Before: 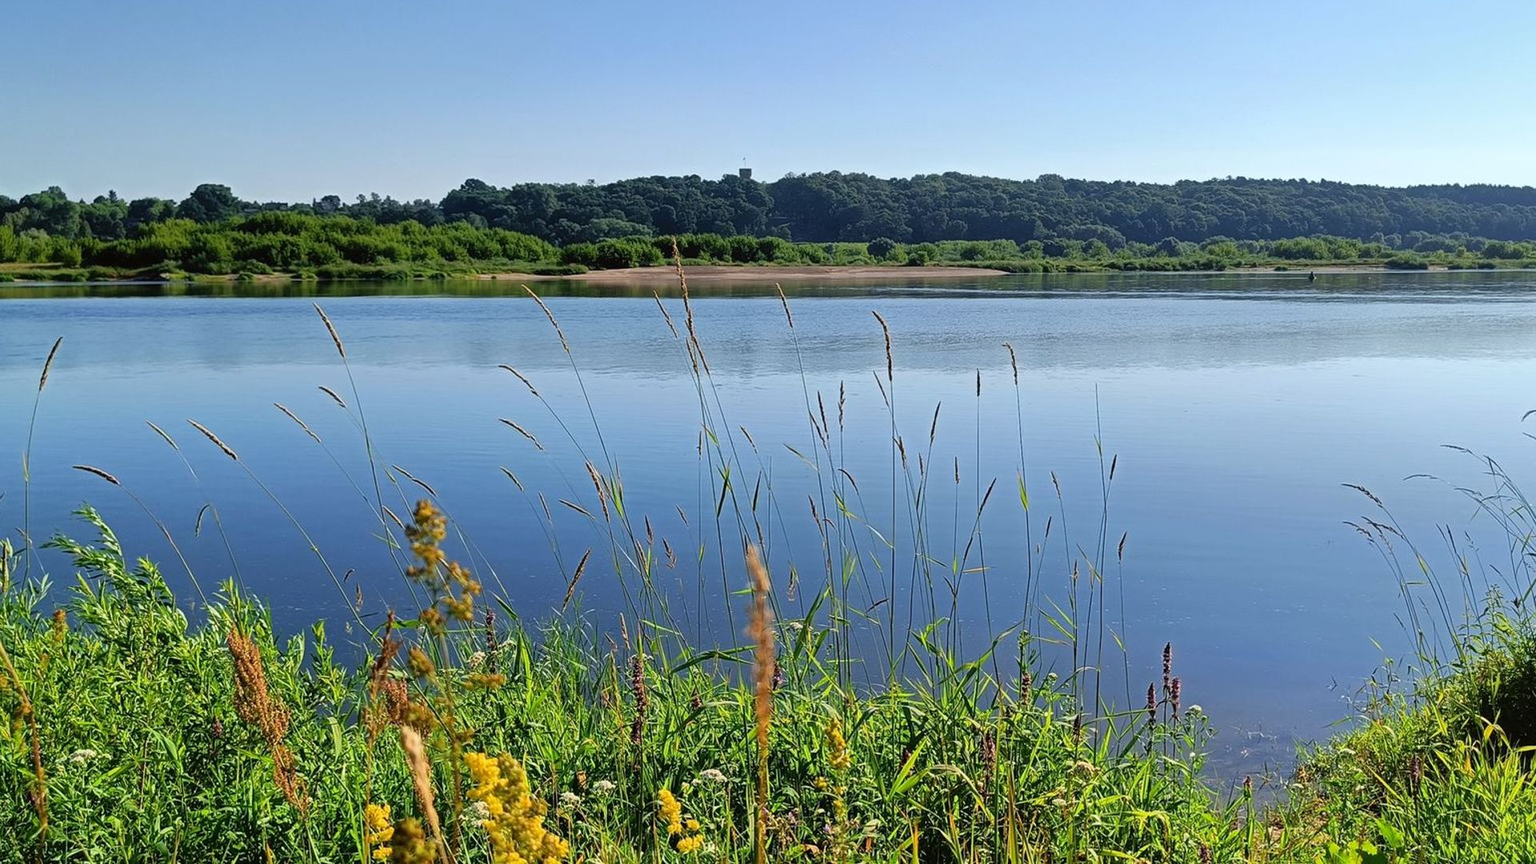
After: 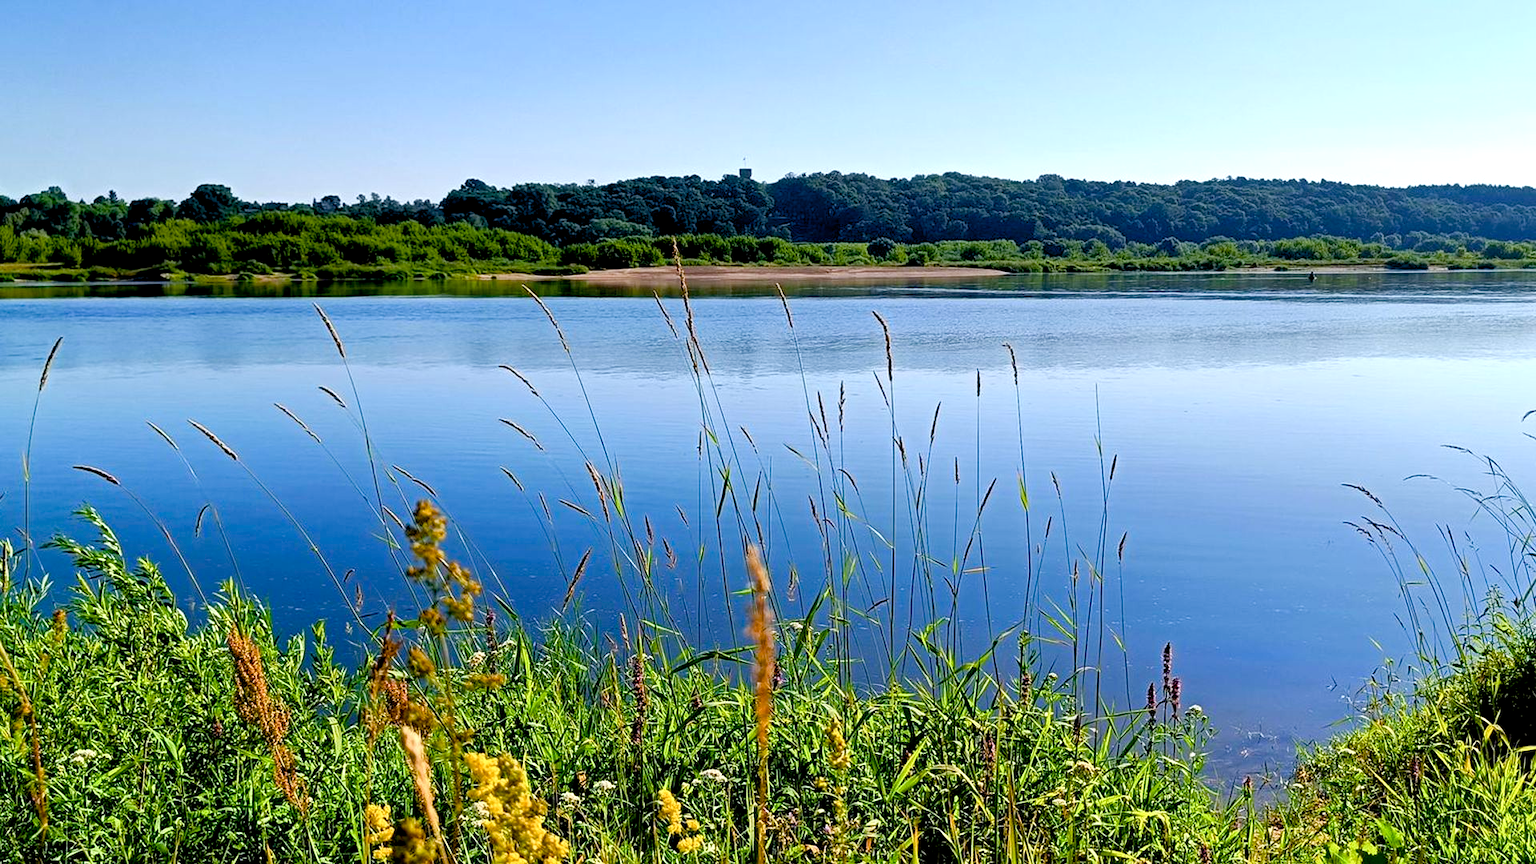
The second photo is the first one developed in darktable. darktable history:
shadows and highlights: shadows -12.5, white point adjustment 4, highlights 28.33
white balance: red 1.009, blue 1.027
color balance rgb: shadows lift › luminance -9.41%, highlights gain › luminance 17.6%, global offset › luminance -1.45%, perceptual saturation grading › highlights -17.77%, perceptual saturation grading › mid-tones 33.1%, perceptual saturation grading › shadows 50.52%, global vibrance 24.22%
